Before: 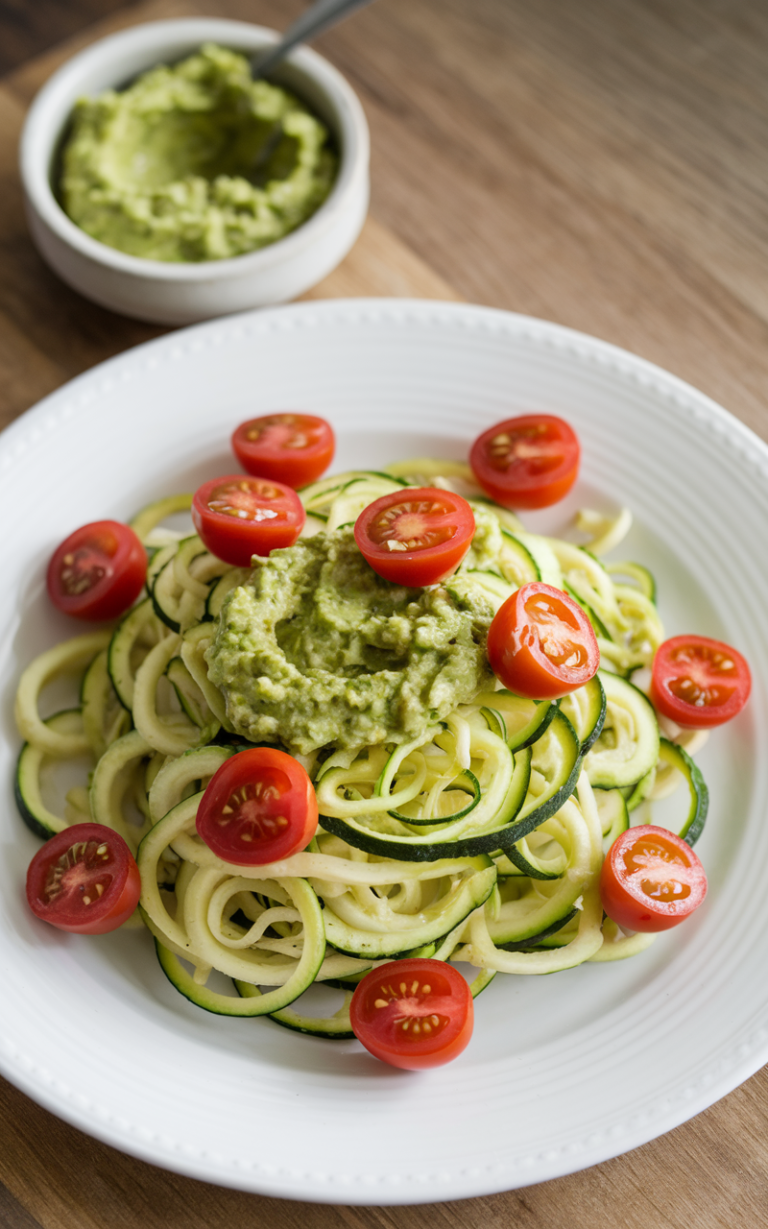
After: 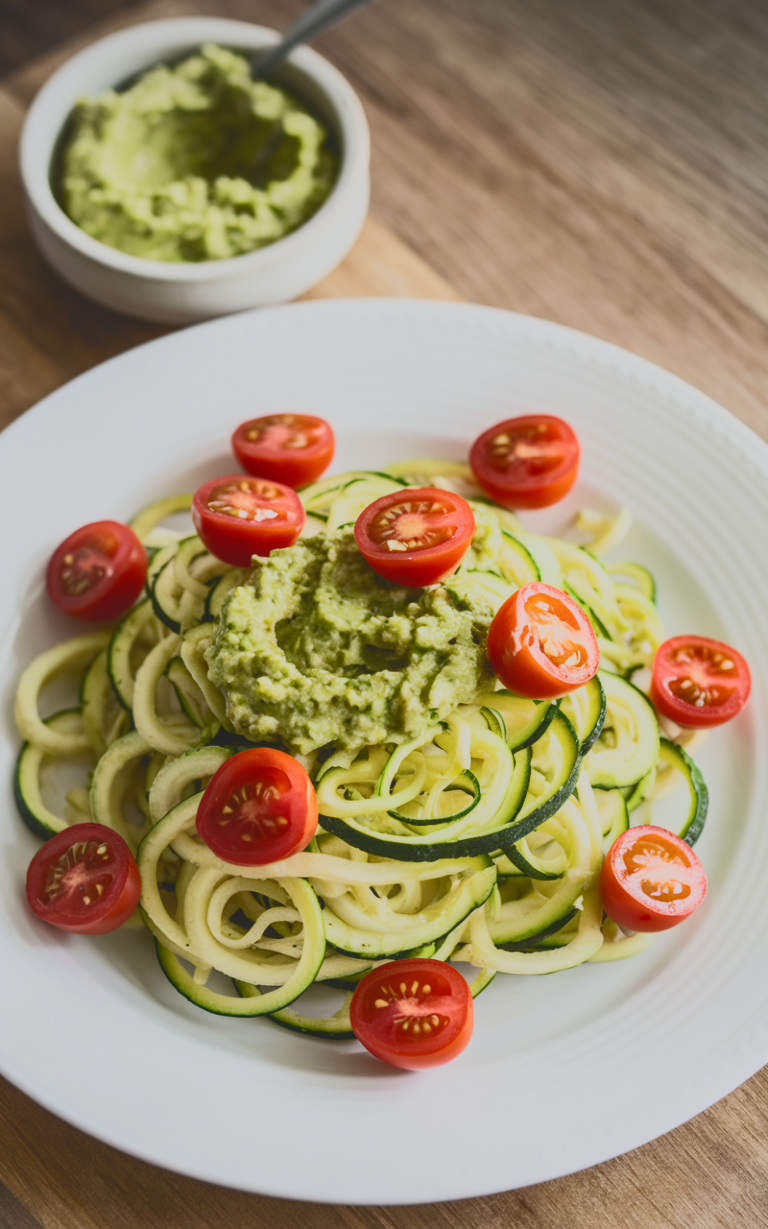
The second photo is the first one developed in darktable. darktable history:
tone curve: curves: ch0 [(0, 0.148) (0.191, 0.225) (0.39, 0.373) (0.669, 0.716) (0.847, 0.818) (1, 0.839)], color space Lab, independent channels, preserve colors none
local contrast: detail 115%
vignetting: fall-off start 91.56%, brightness -0.198, center (-0.038, 0.15), unbound false
